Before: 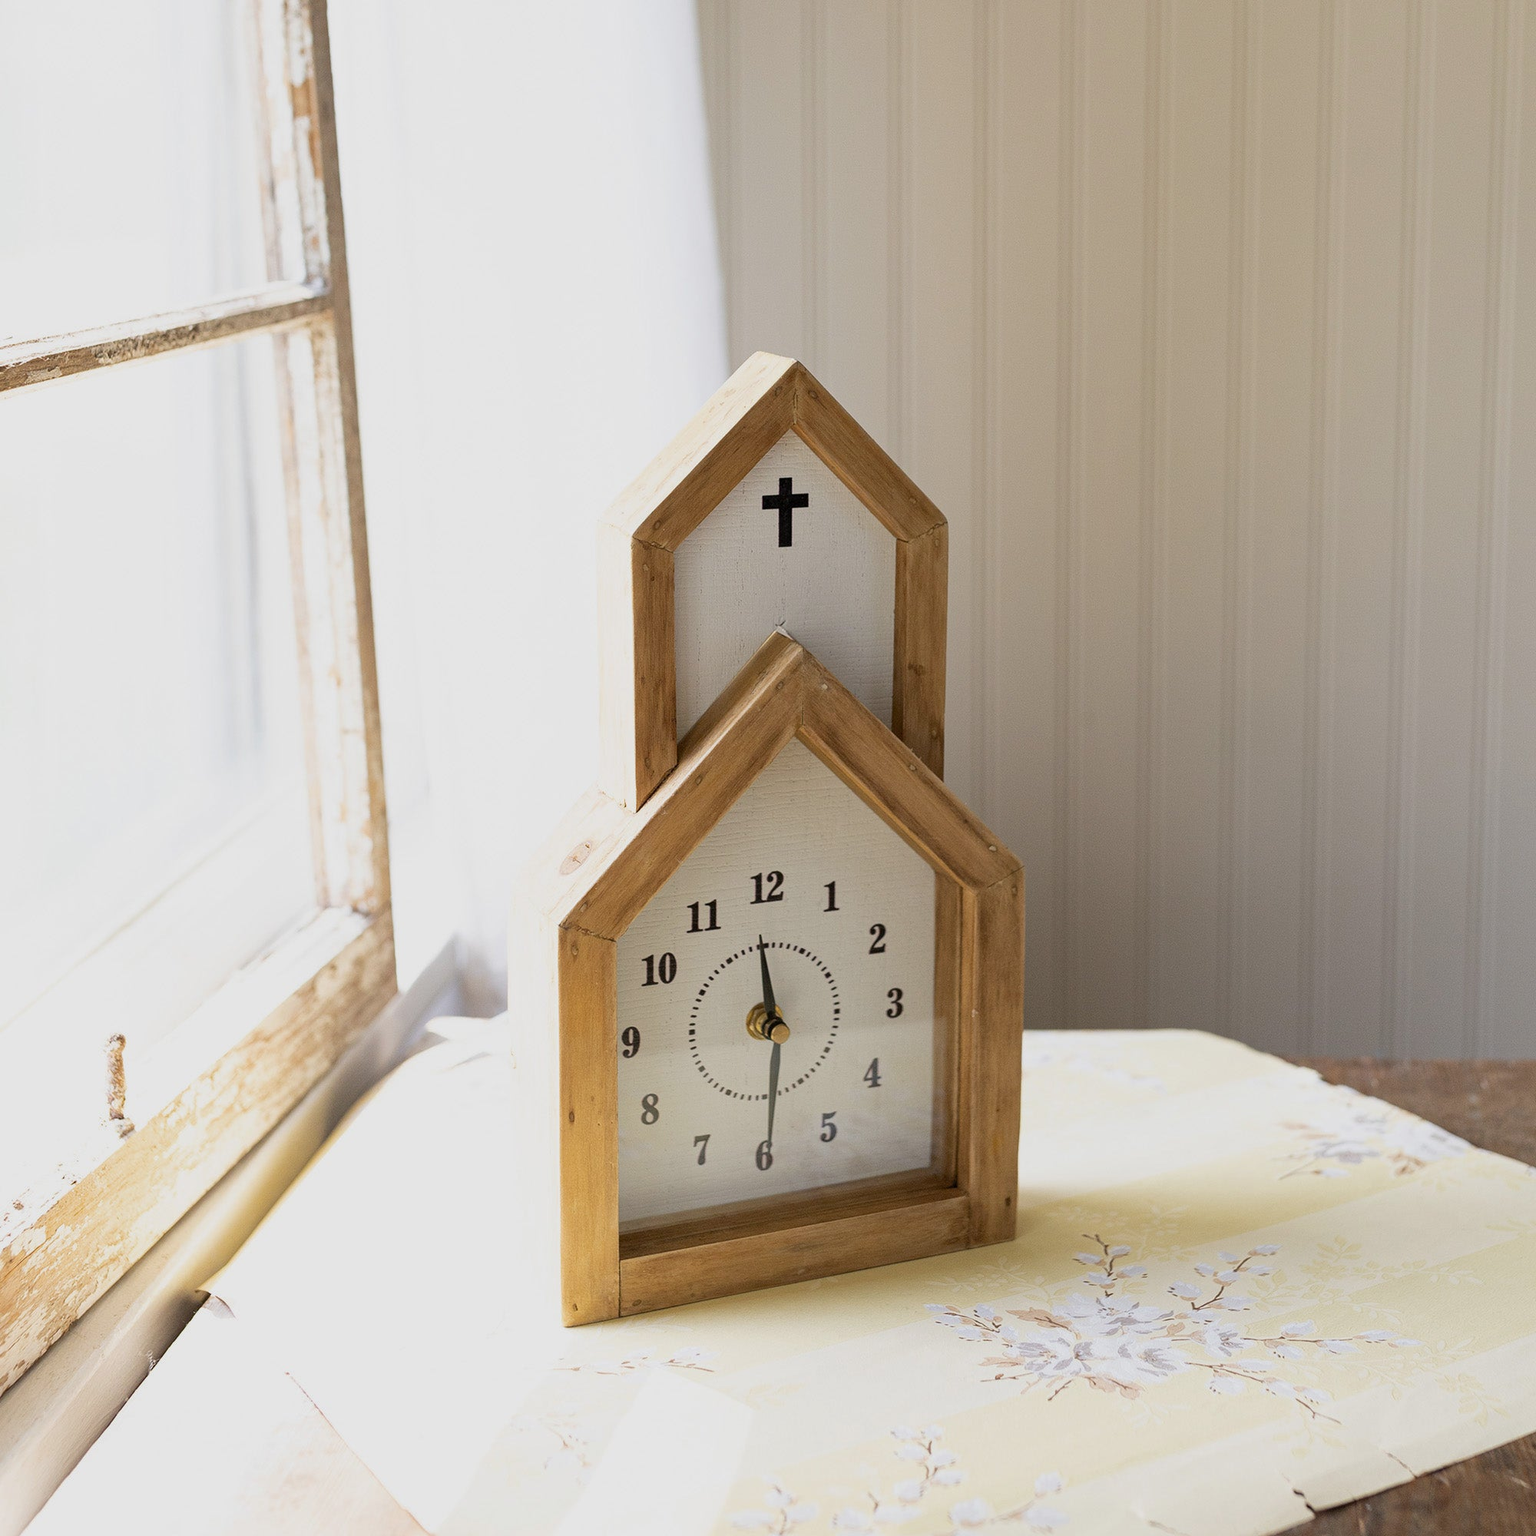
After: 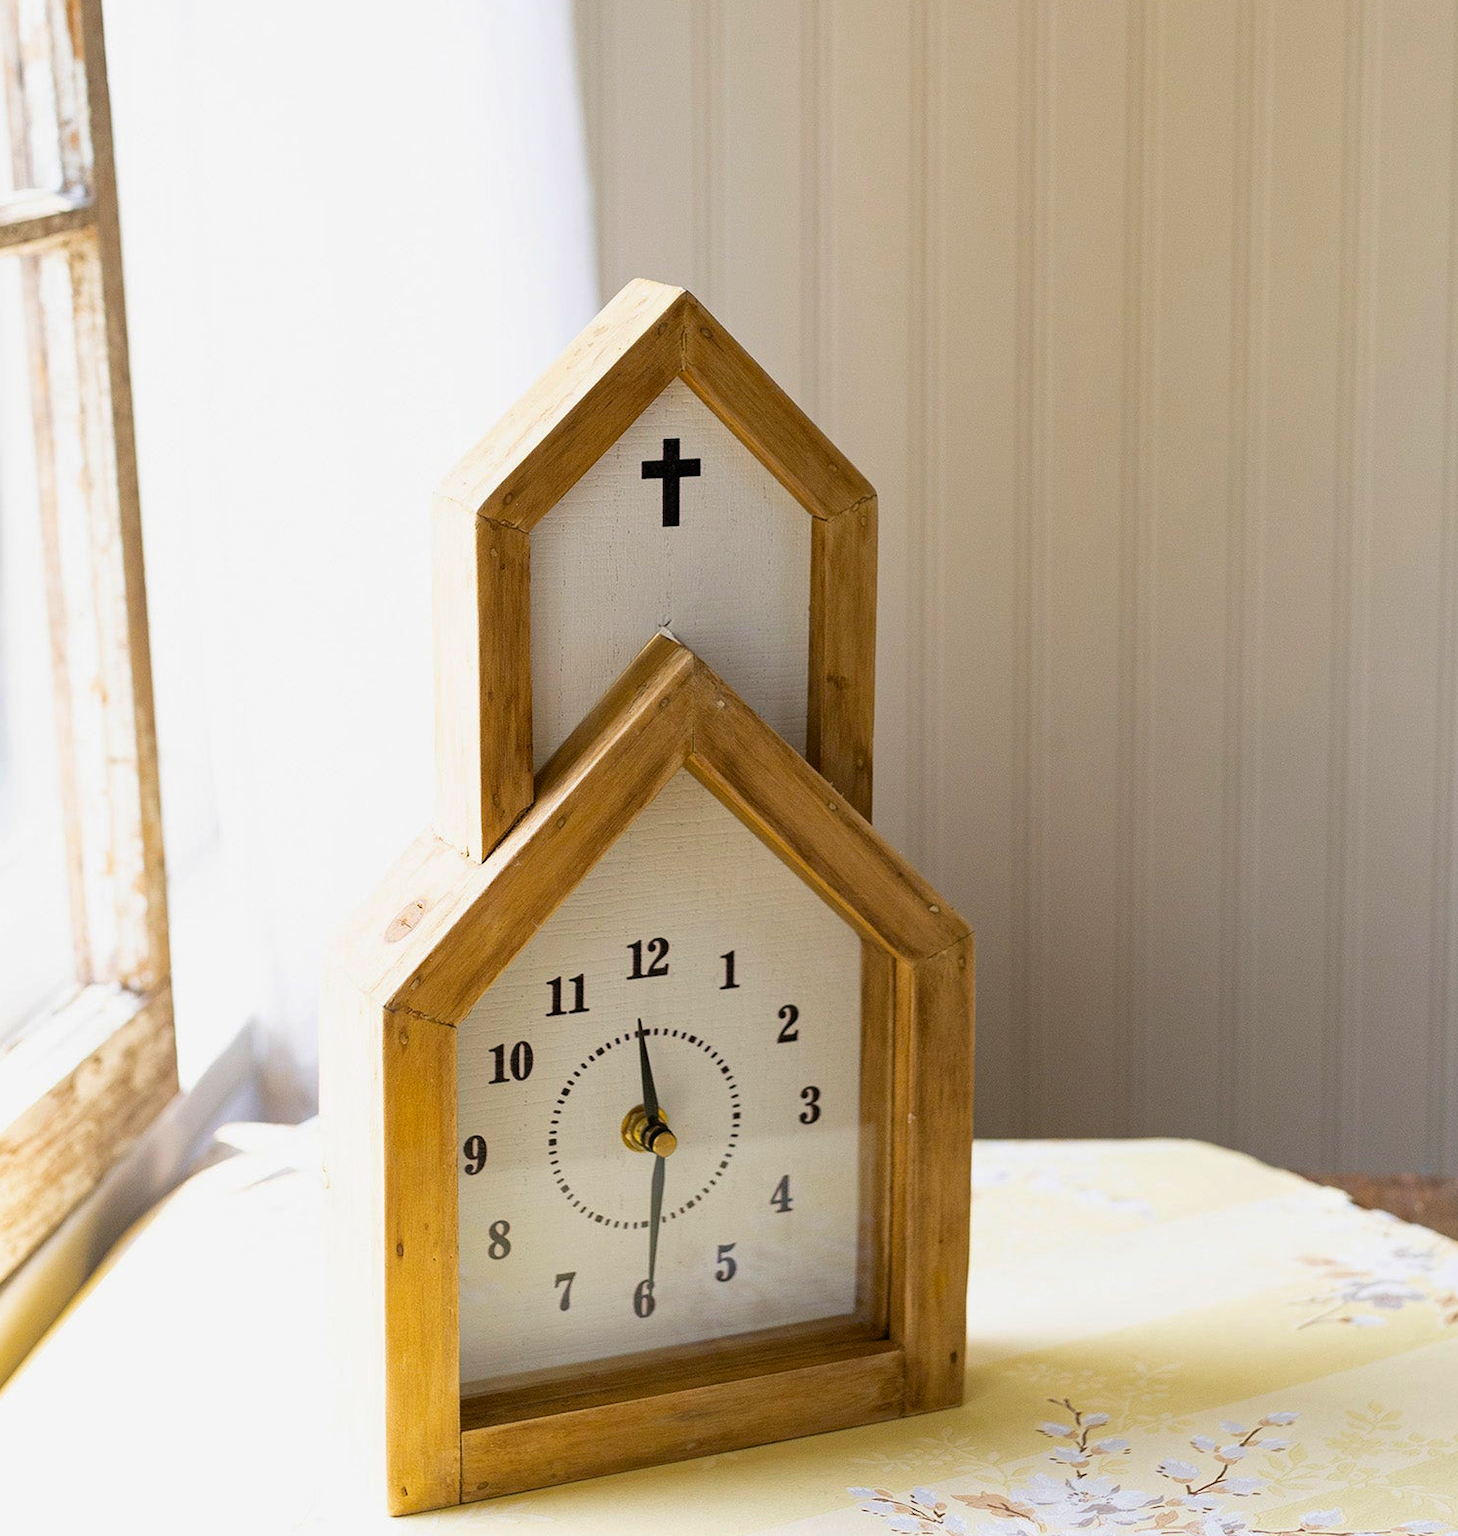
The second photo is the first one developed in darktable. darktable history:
color balance rgb: perceptual saturation grading › global saturation 9.722%, global vibrance 35.269%, contrast 10.309%
crop: left 16.728%, top 8.627%, right 8.465%, bottom 12.527%
